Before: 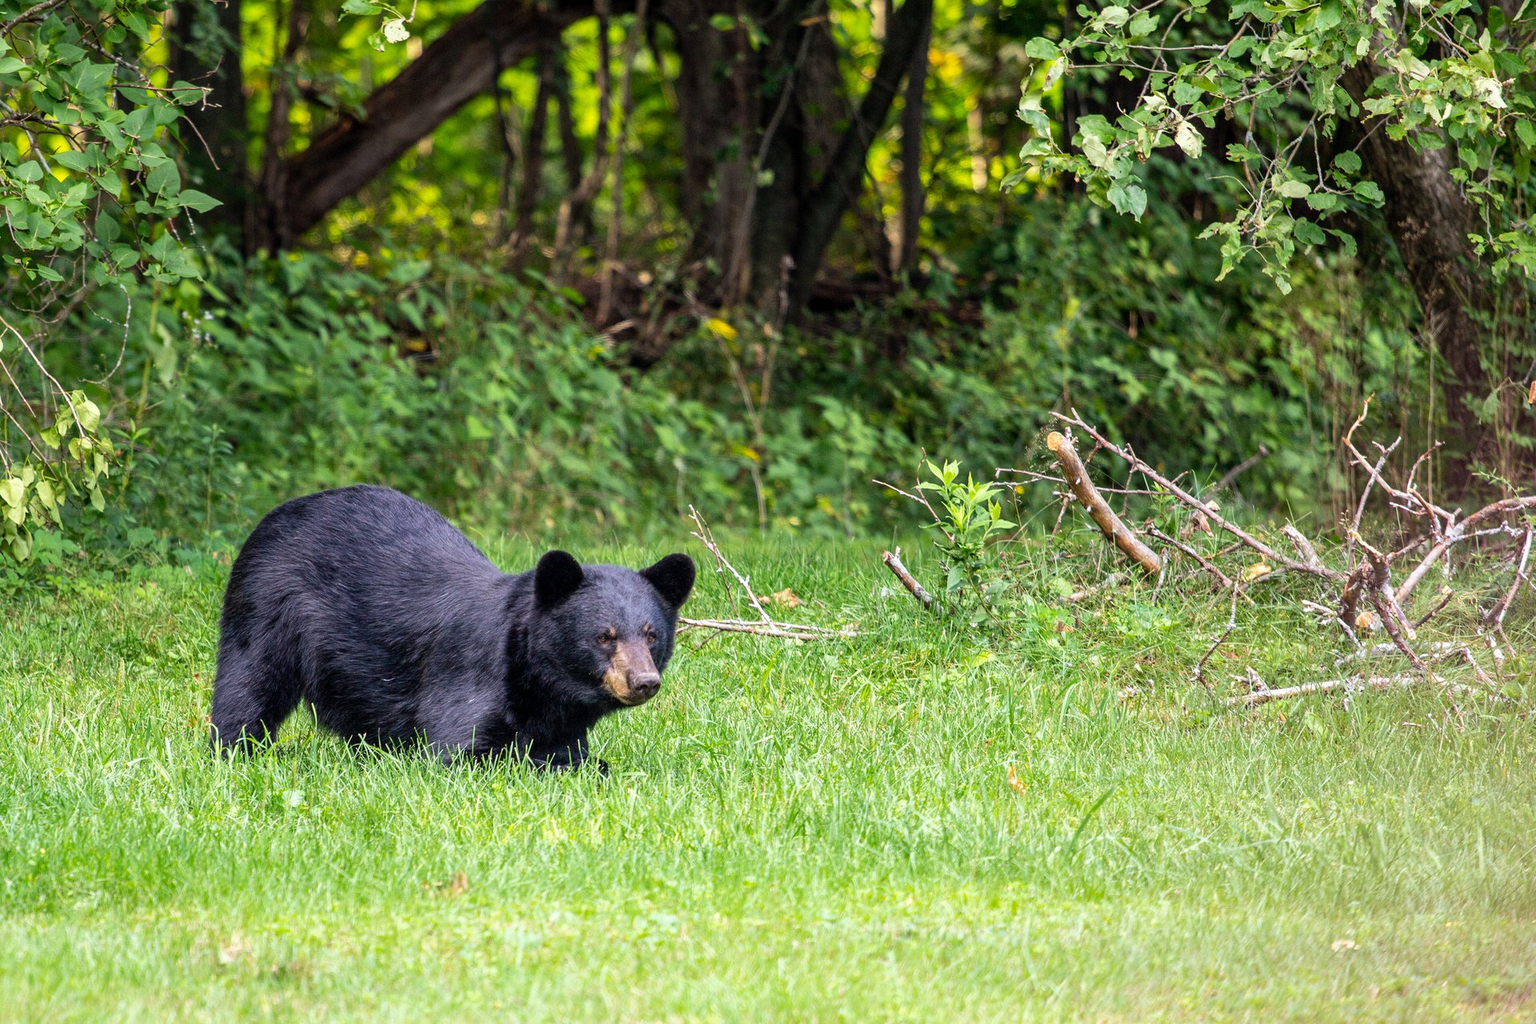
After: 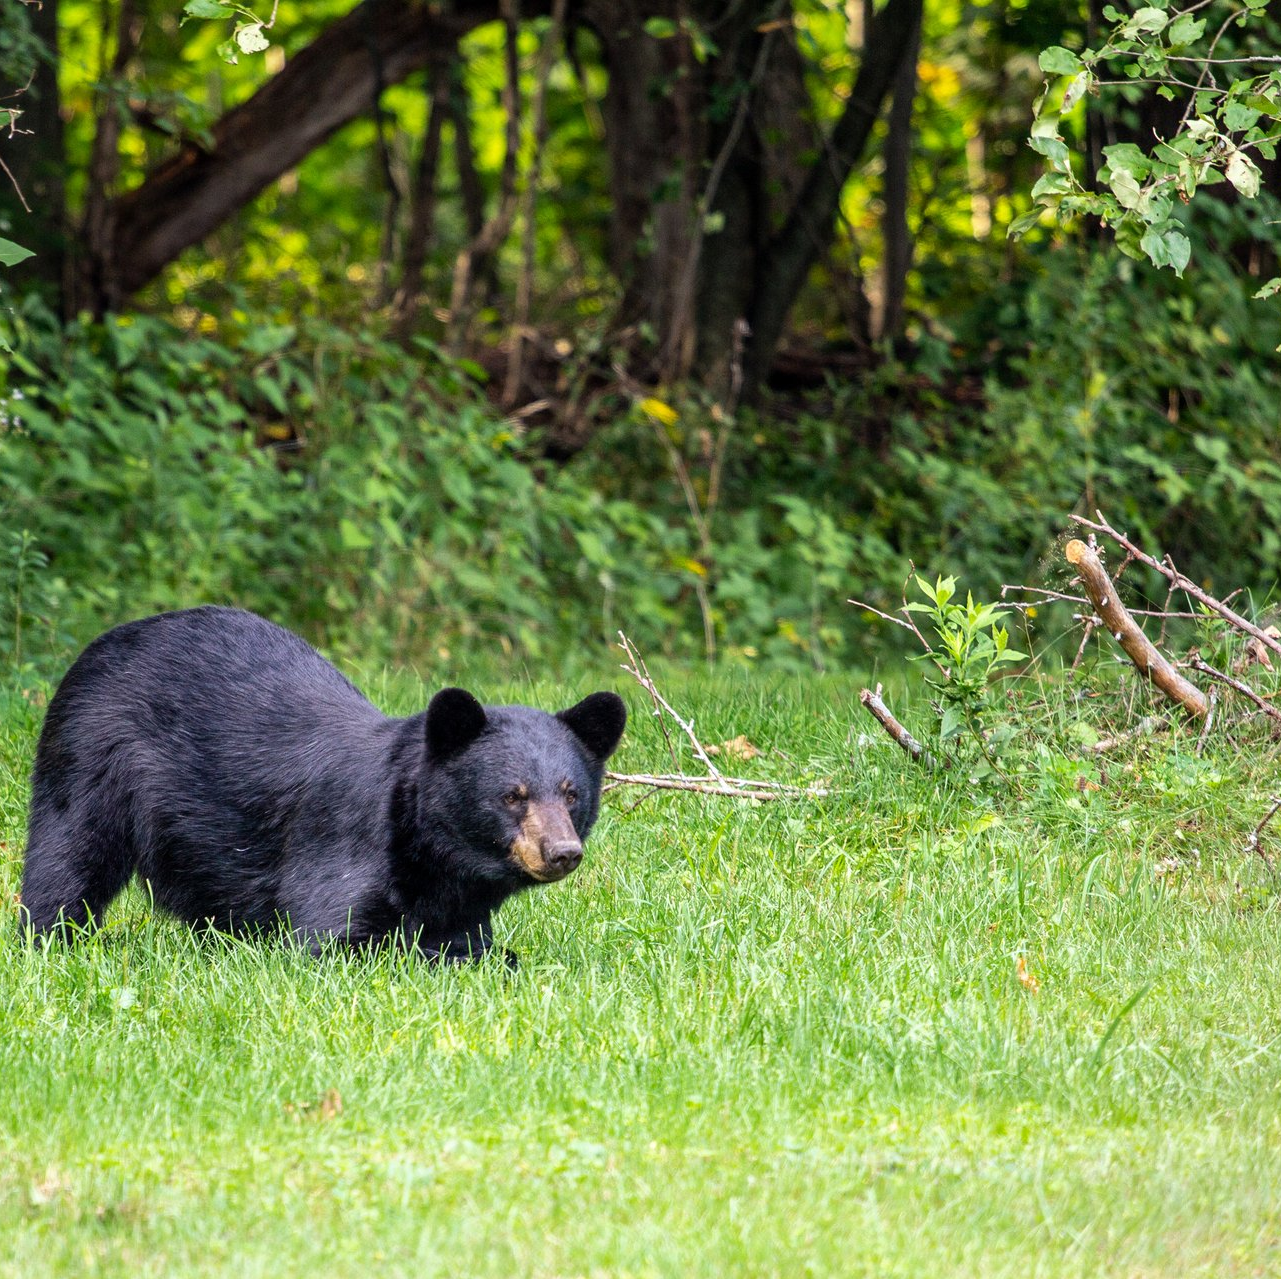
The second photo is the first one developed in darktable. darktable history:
crop and rotate: left 12.679%, right 20.594%
